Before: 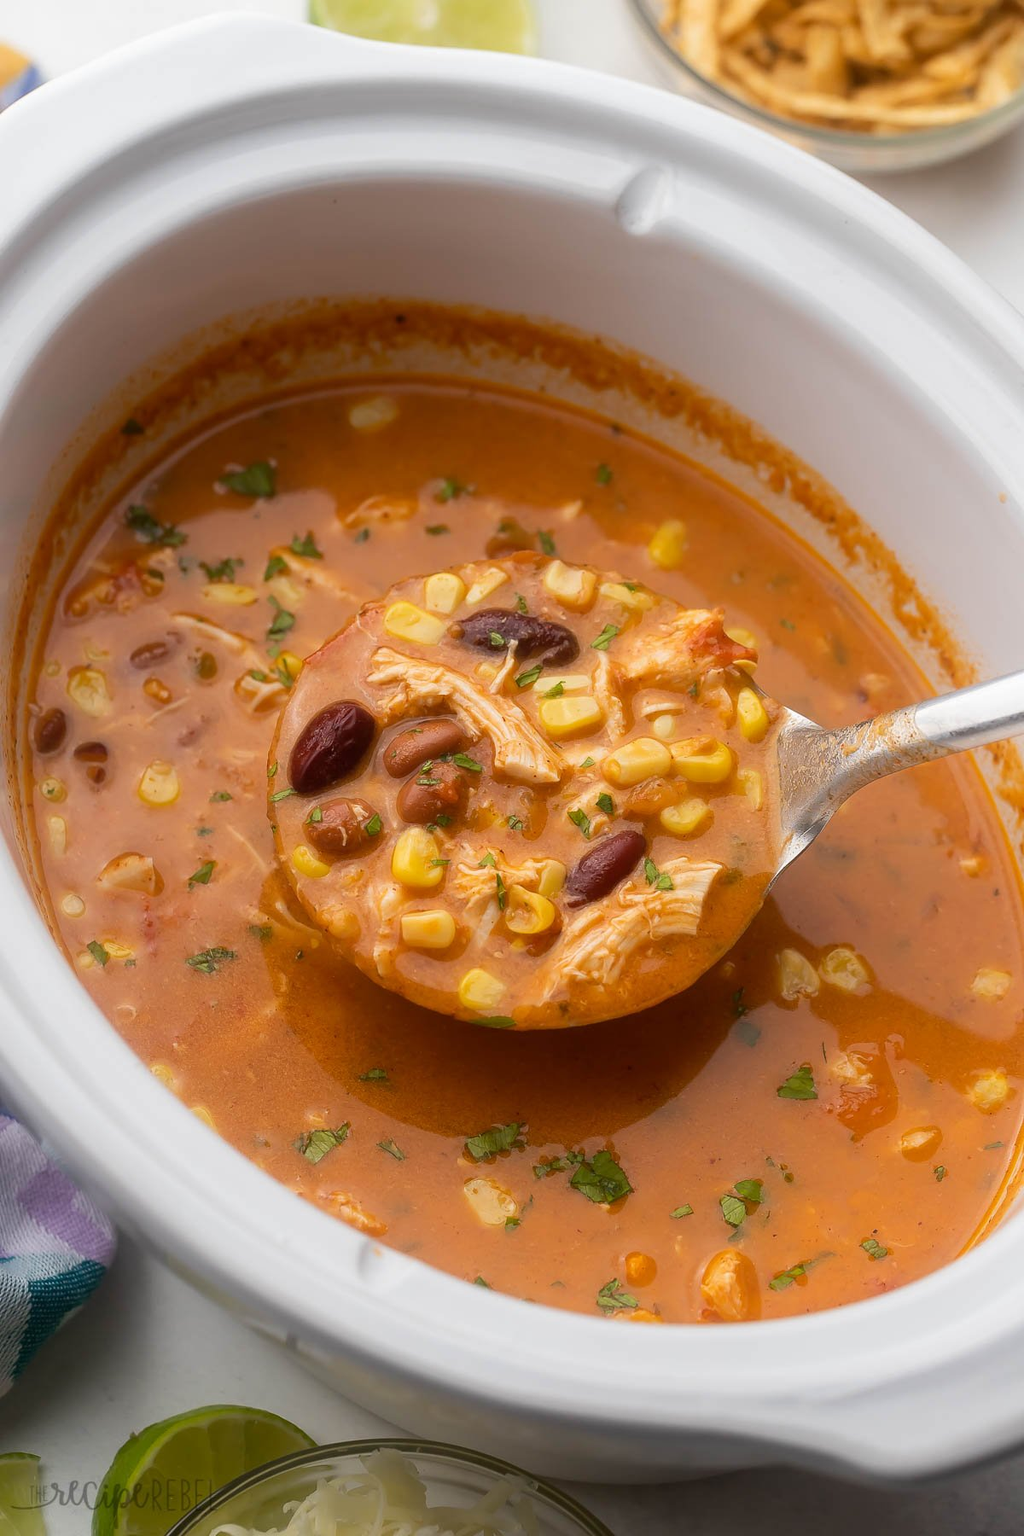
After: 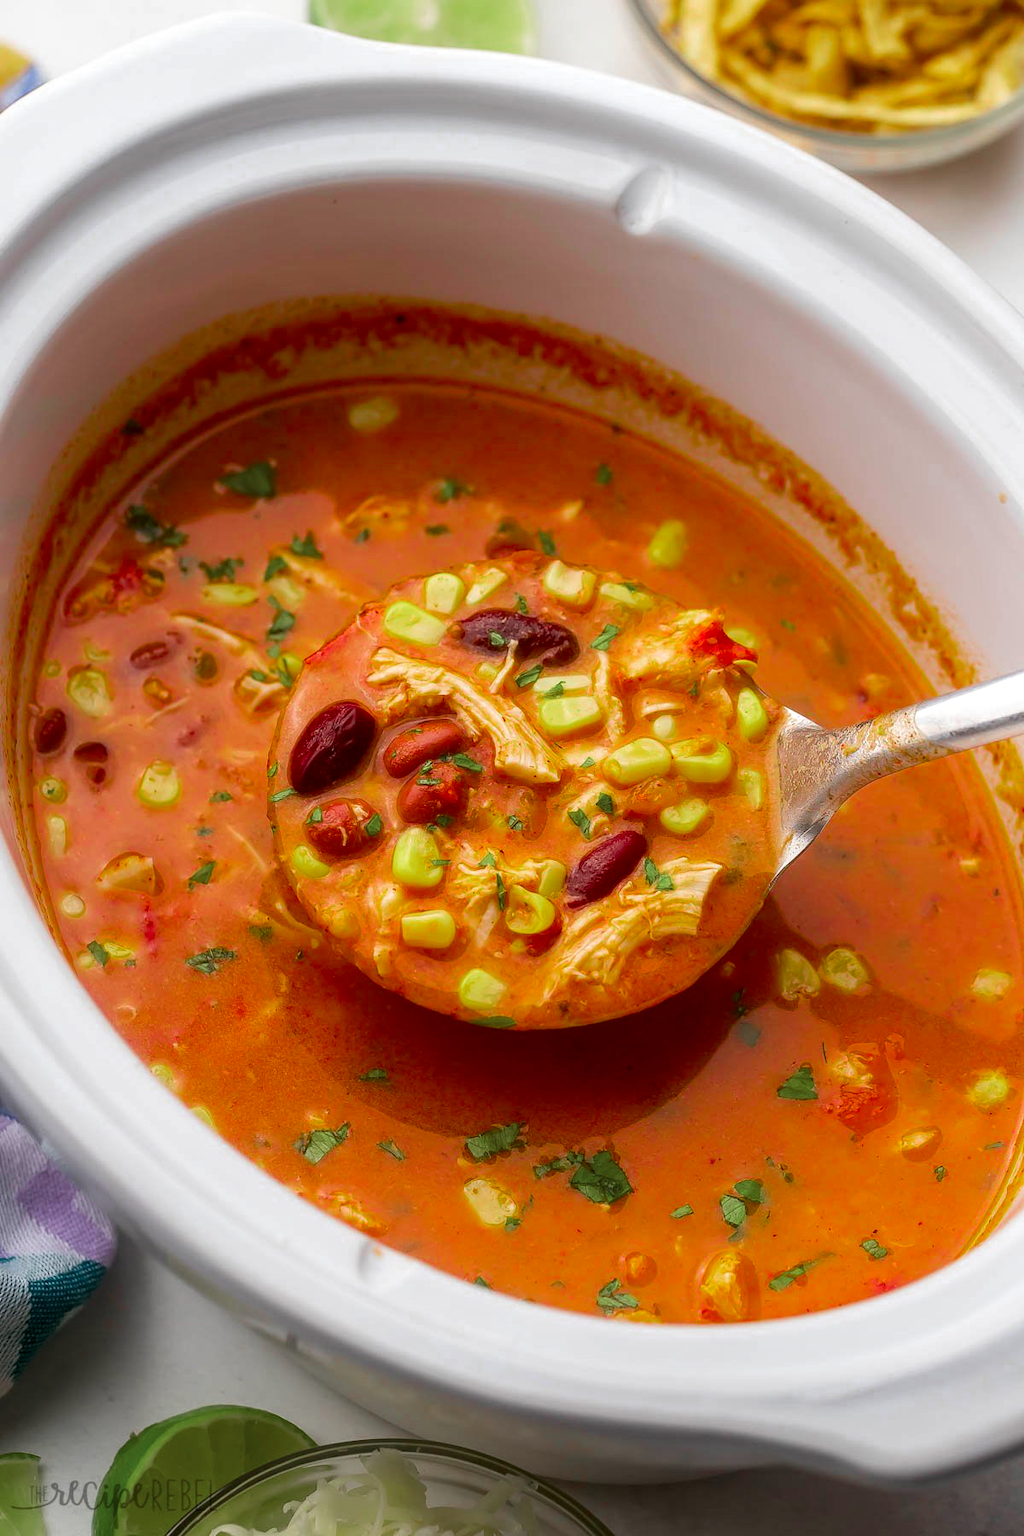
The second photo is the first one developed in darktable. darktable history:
color zones: curves: ch0 [(0, 0.466) (0.128, 0.466) (0.25, 0.5) (0.375, 0.456) (0.5, 0.5) (0.625, 0.5) (0.737, 0.652) (0.875, 0.5)]; ch1 [(0, 0.603) (0.125, 0.618) (0.261, 0.348) (0.372, 0.353) (0.497, 0.363) (0.611, 0.45) (0.731, 0.427) (0.875, 0.518) (0.998, 0.652)]; ch2 [(0, 0.559) (0.125, 0.451) (0.253, 0.564) (0.37, 0.578) (0.5, 0.466) (0.625, 0.471) (0.731, 0.471) (0.88, 0.485)]
local contrast: on, module defaults
color balance rgb: linear chroma grading › global chroma 0.664%, perceptual saturation grading › global saturation 29.957%
